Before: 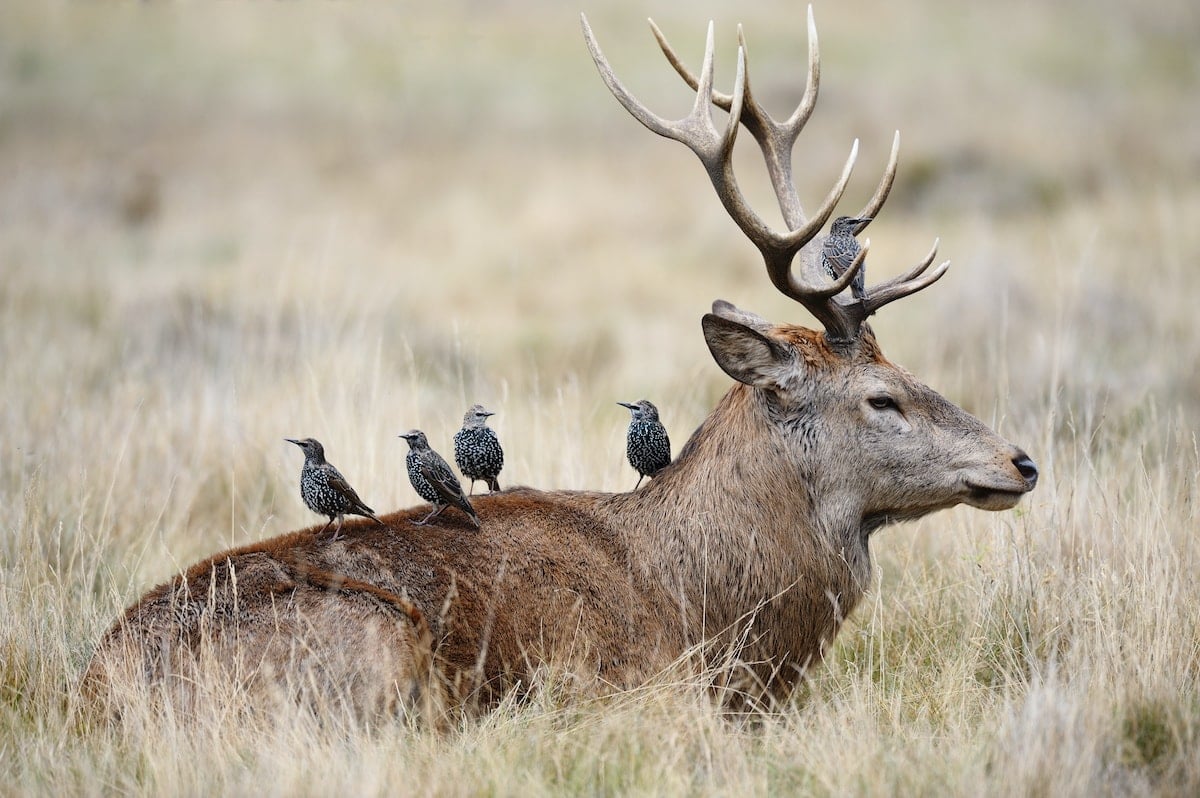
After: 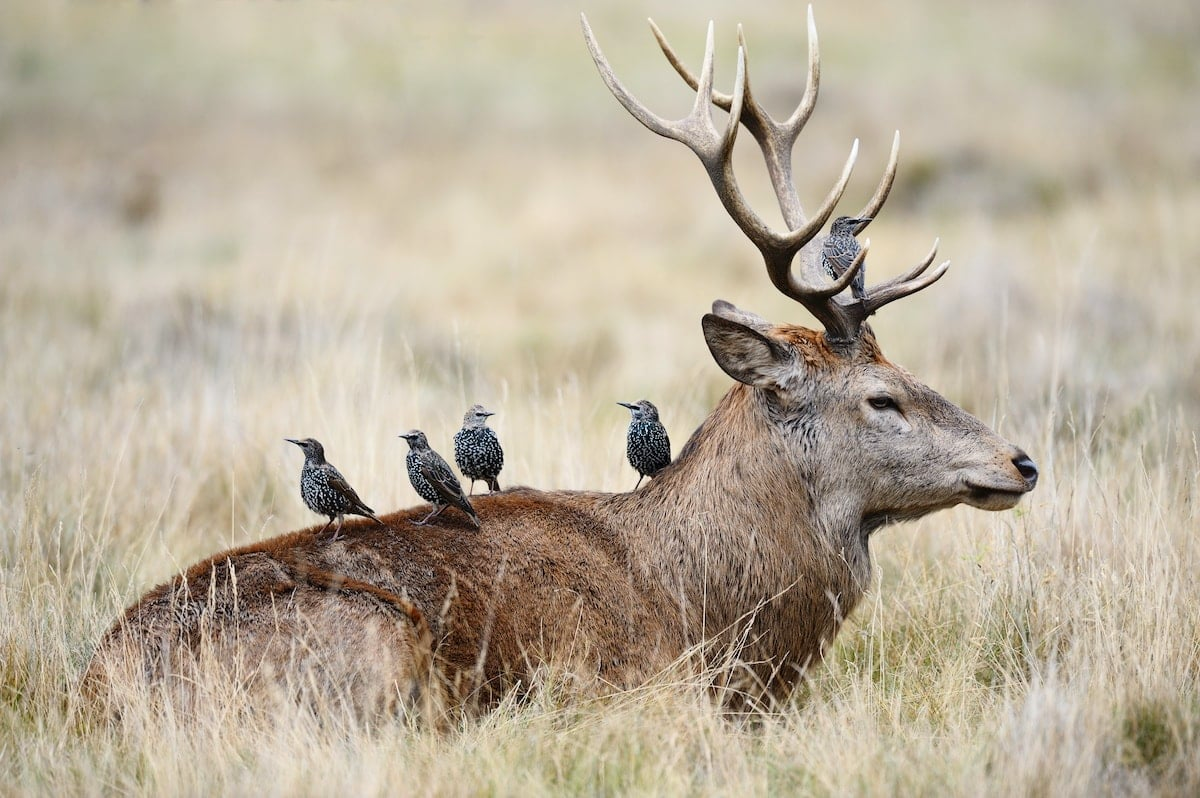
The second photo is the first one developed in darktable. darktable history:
contrast brightness saturation: contrast 0.105, brightness 0.027, saturation 0.092
